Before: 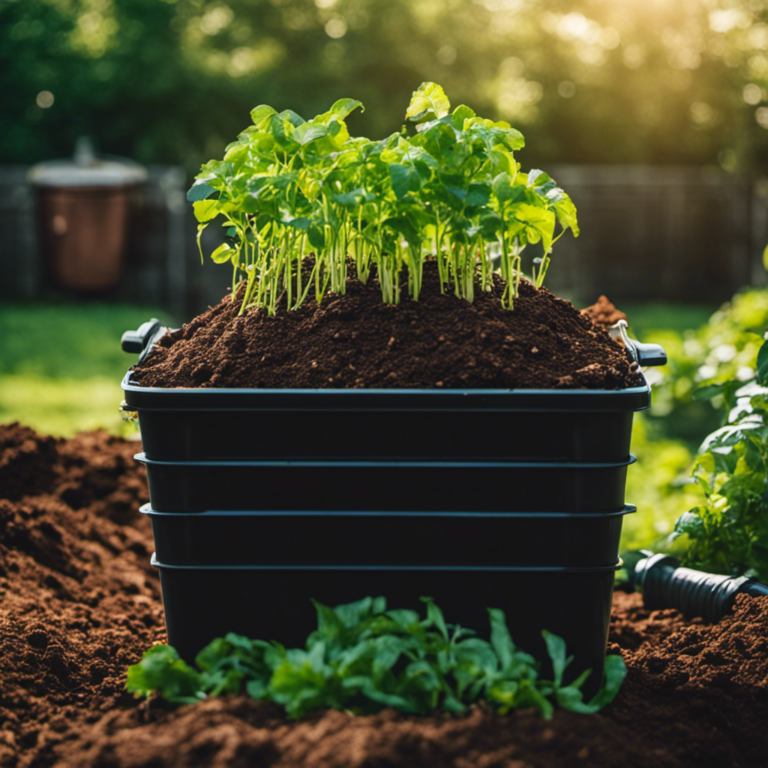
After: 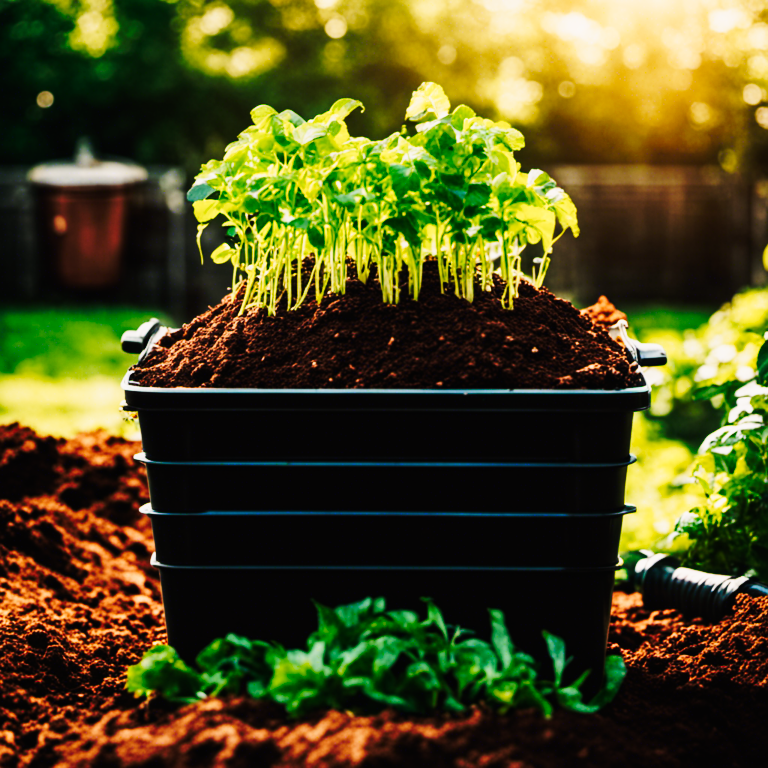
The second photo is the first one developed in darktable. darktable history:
white balance: red 1.127, blue 0.943
sigmoid: contrast 1.7, skew -0.2, preserve hue 0%, red attenuation 0.1, red rotation 0.035, green attenuation 0.1, green rotation -0.017, blue attenuation 0.15, blue rotation -0.052, base primaries Rec2020
tone curve: curves: ch0 [(0, 0) (0.003, 0.003) (0.011, 0.012) (0.025, 0.026) (0.044, 0.046) (0.069, 0.072) (0.1, 0.104) (0.136, 0.141) (0.177, 0.185) (0.224, 0.247) (0.277, 0.335) (0.335, 0.447) (0.399, 0.539) (0.468, 0.636) (0.543, 0.723) (0.623, 0.803) (0.709, 0.873) (0.801, 0.936) (0.898, 0.978) (1, 1)], preserve colors none
